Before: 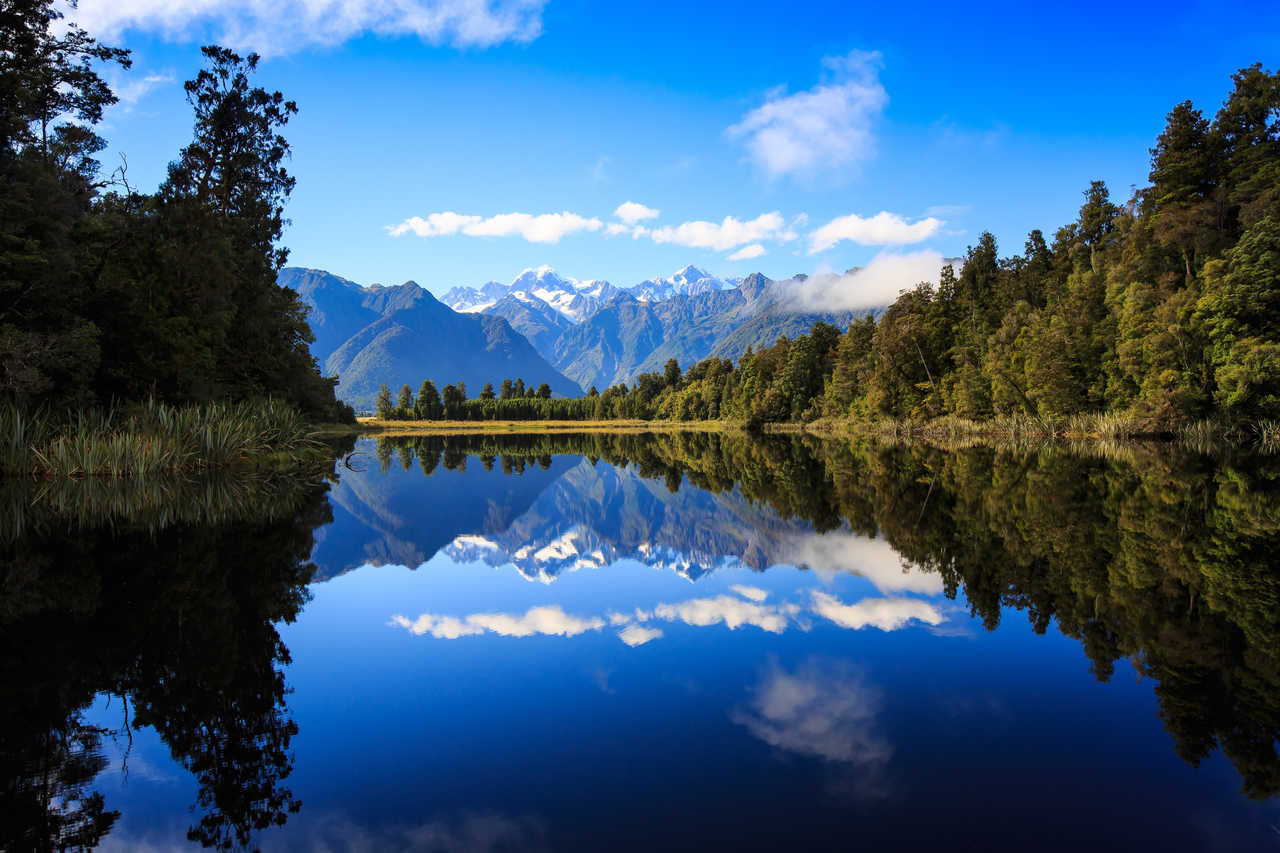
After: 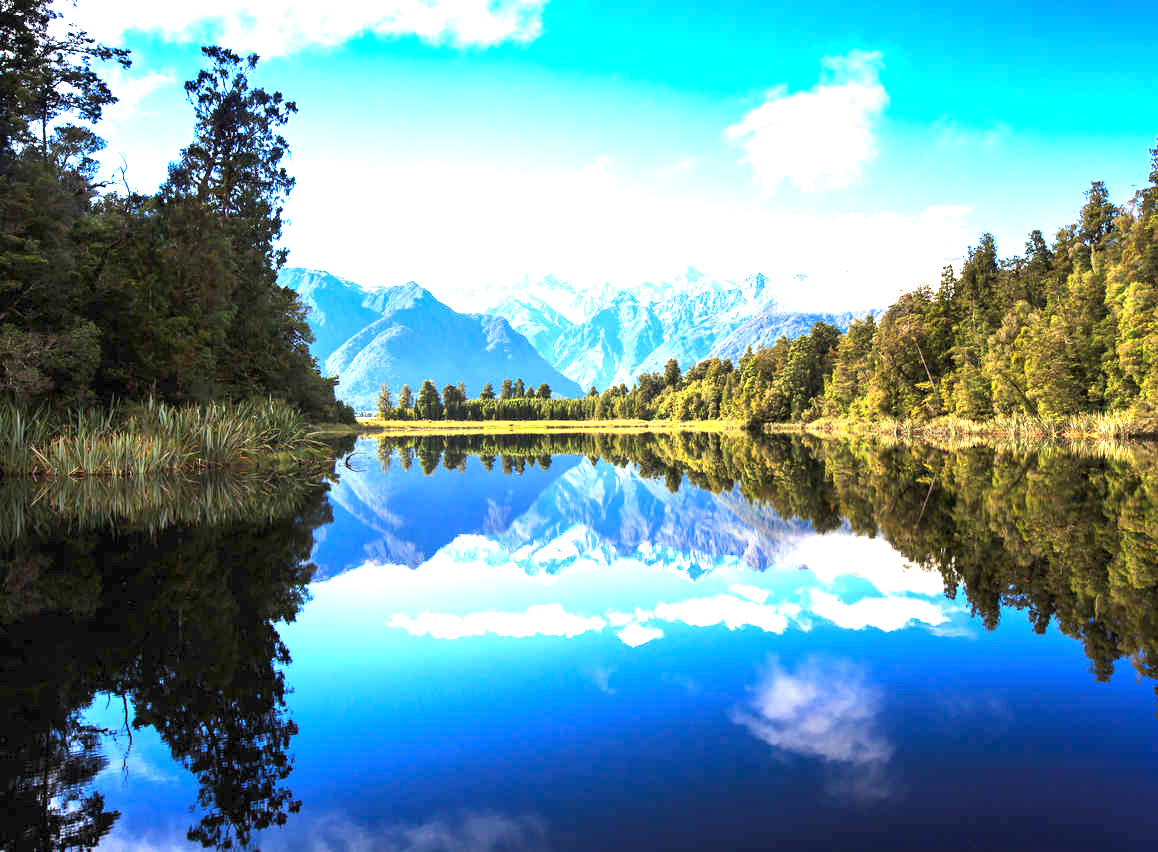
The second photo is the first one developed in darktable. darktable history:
crop: right 9.511%, bottom 0.033%
exposure: exposure 1.993 EV, compensate highlight preservation false
